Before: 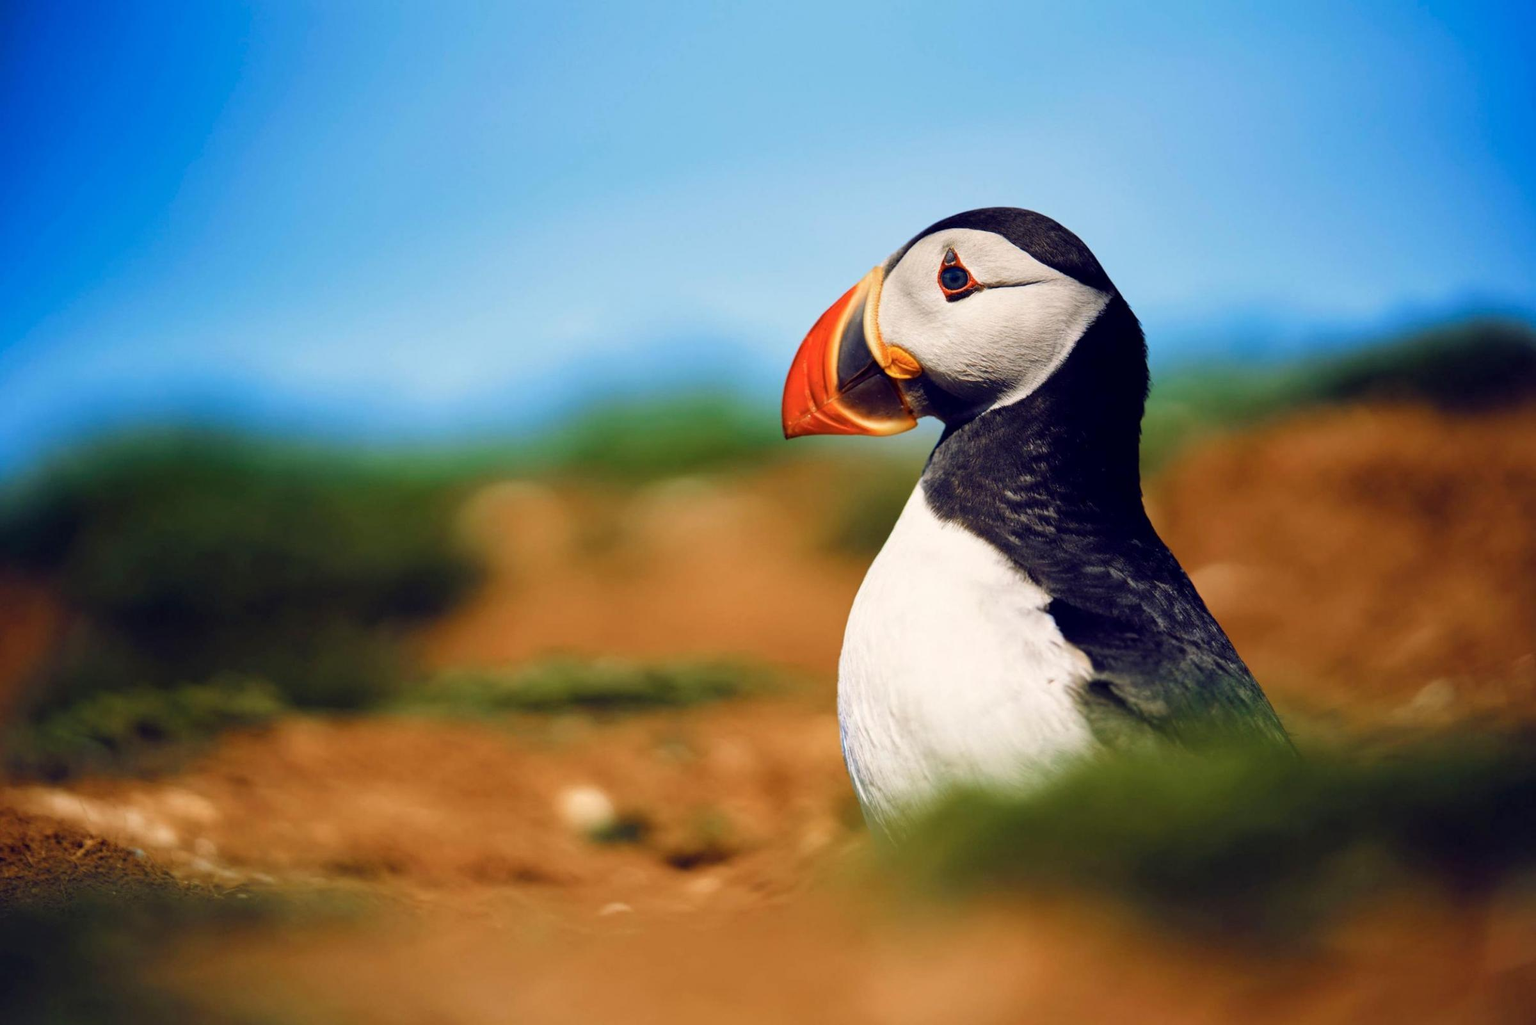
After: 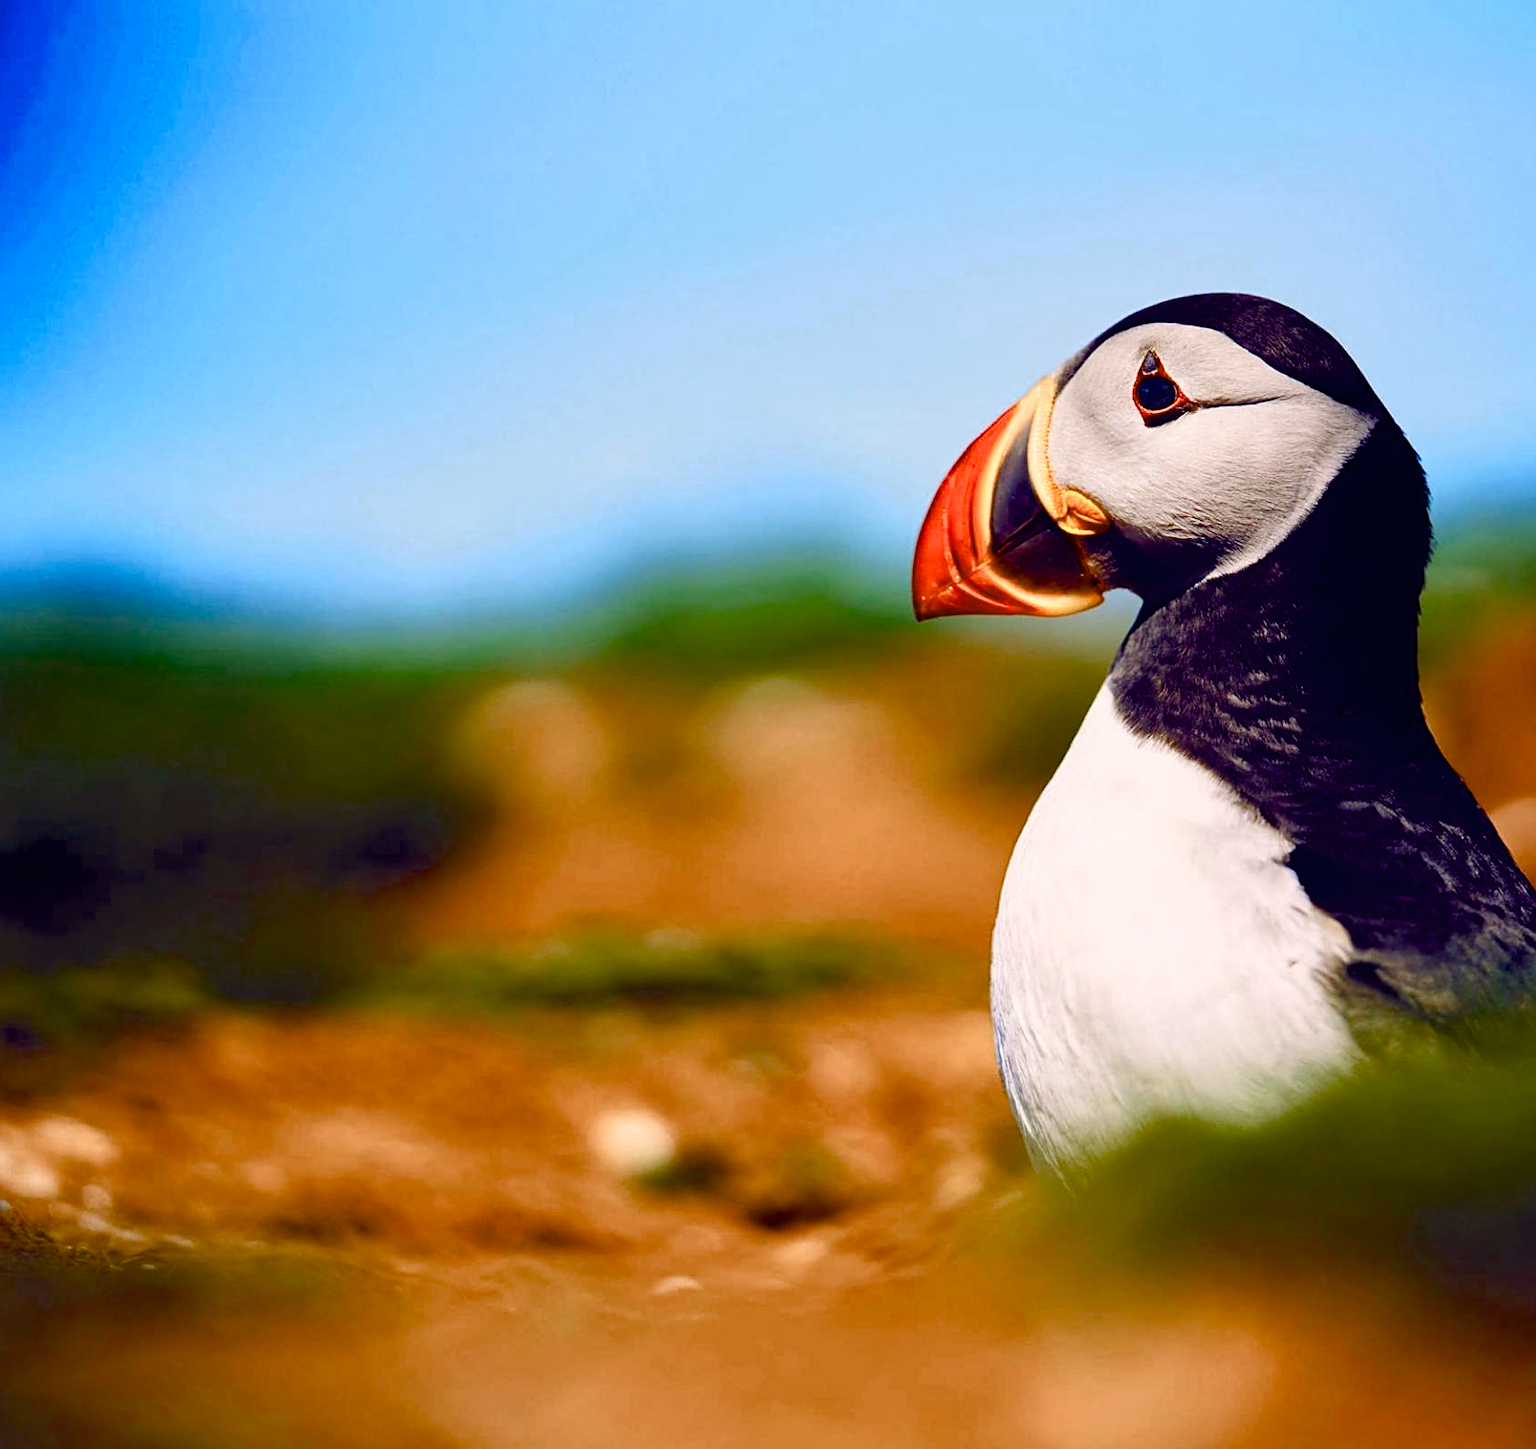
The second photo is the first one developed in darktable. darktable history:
color balance rgb: shadows lift › chroma 6.351%, shadows lift › hue 303.66°, highlights gain › chroma 1.507%, highlights gain › hue 310.88°, linear chroma grading › global chroma 14.913%, perceptual saturation grading › global saturation 20%, perceptual saturation grading › highlights -49.503%, perceptual saturation grading › shadows 26.04%, global vibrance 16.262%, saturation formula JzAzBz (2021)
crop and rotate: left 8.938%, right 20.331%
sharpen: amount 0.494
